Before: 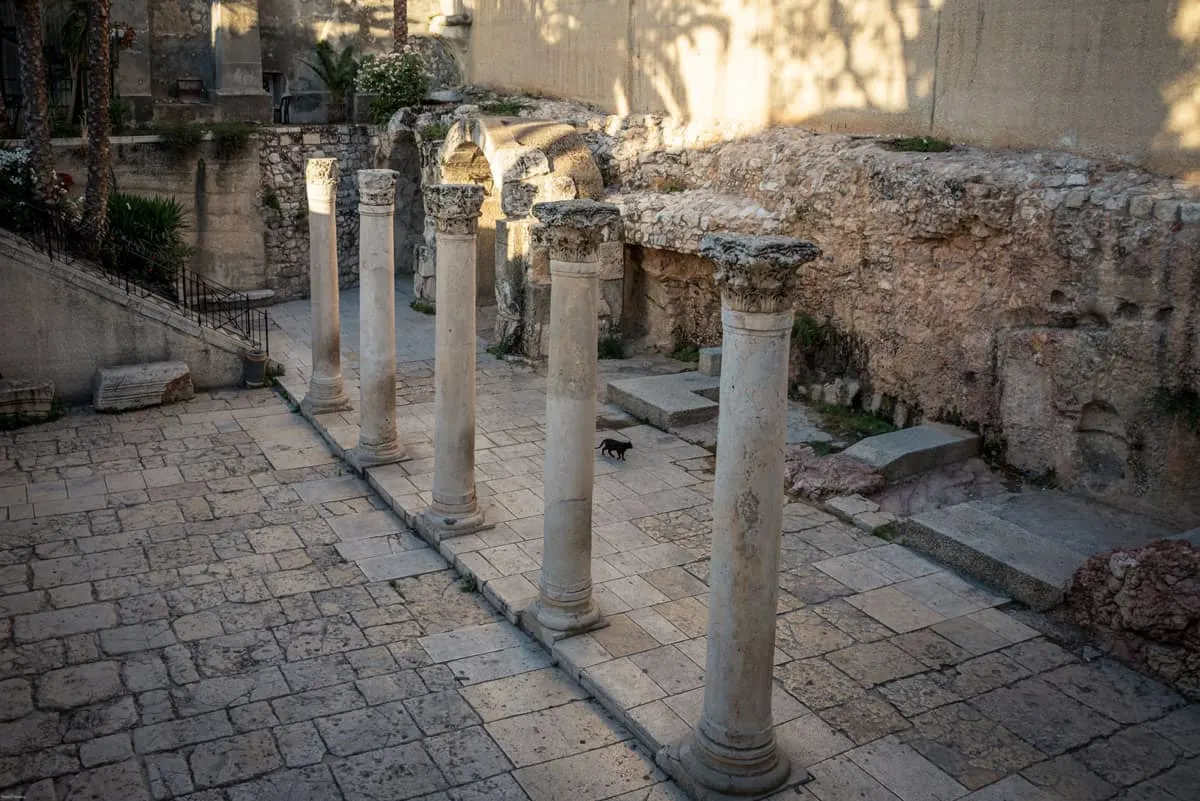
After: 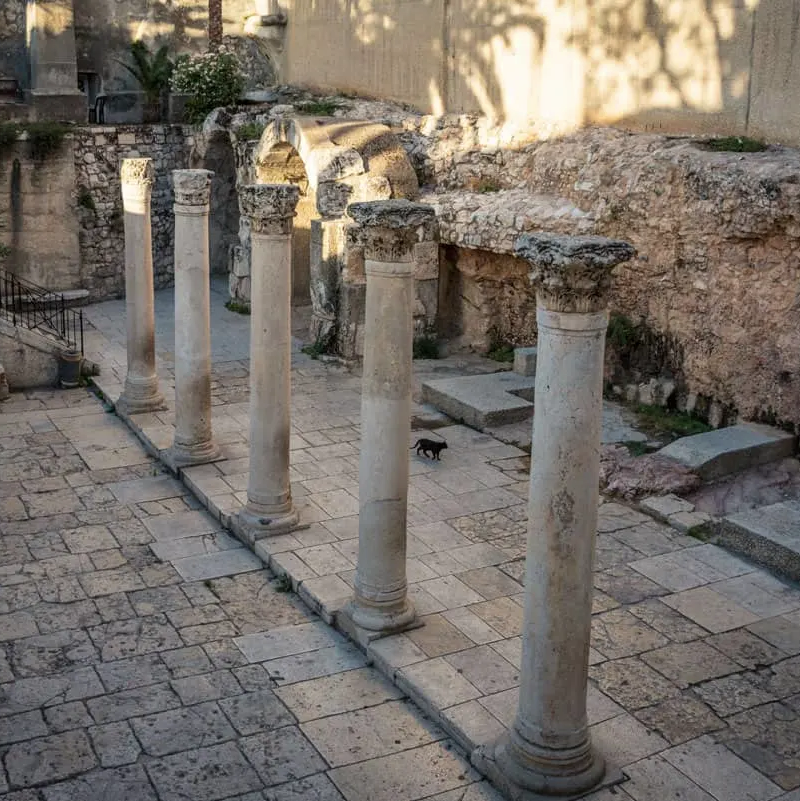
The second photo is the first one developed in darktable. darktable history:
shadows and highlights: soften with gaussian
crop and rotate: left 15.446%, right 17.836%
